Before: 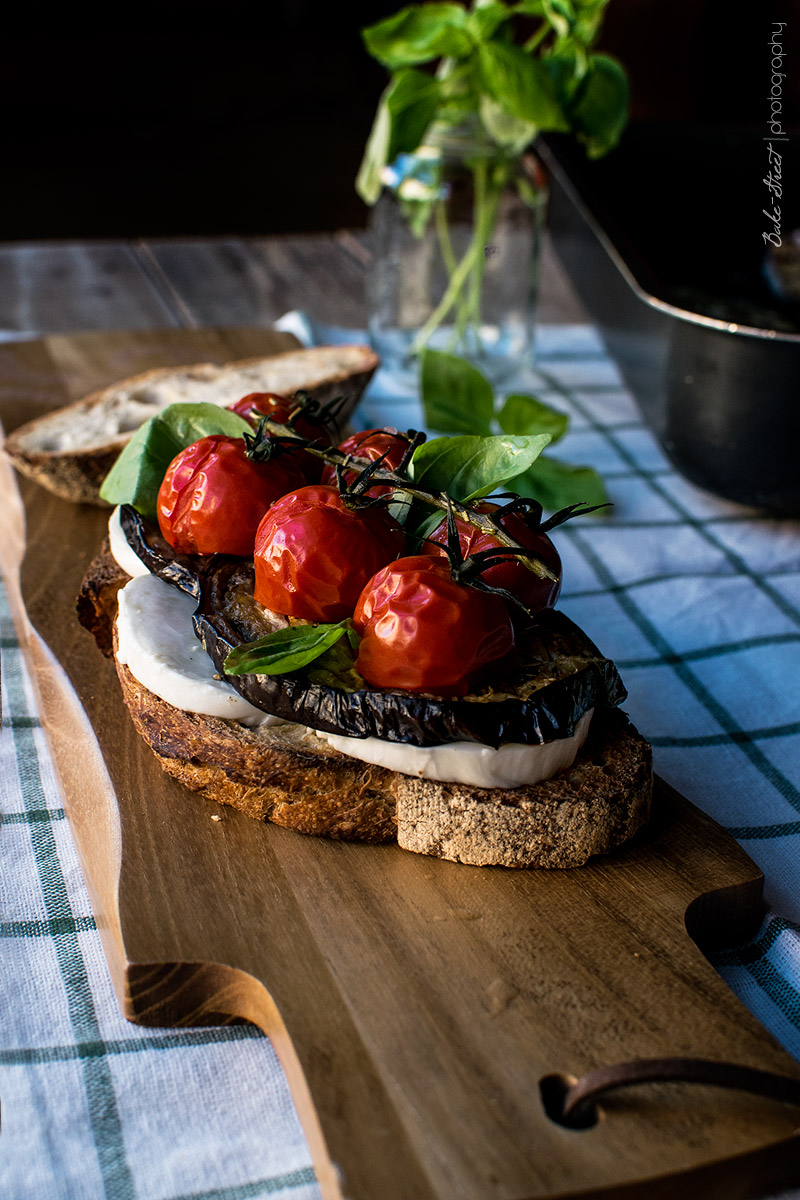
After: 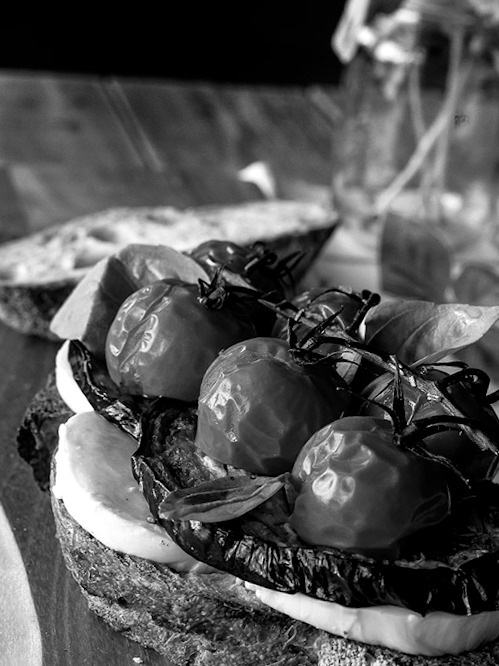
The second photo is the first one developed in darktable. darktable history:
monochrome: on, module defaults
exposure: black level correction 0.001, exposure 0.191 EV, compensate highlight preservation false
crop and rotate: angle -4.99°, left 2.122%, top 6.945%, right 27.566%, bottom 30.519%
